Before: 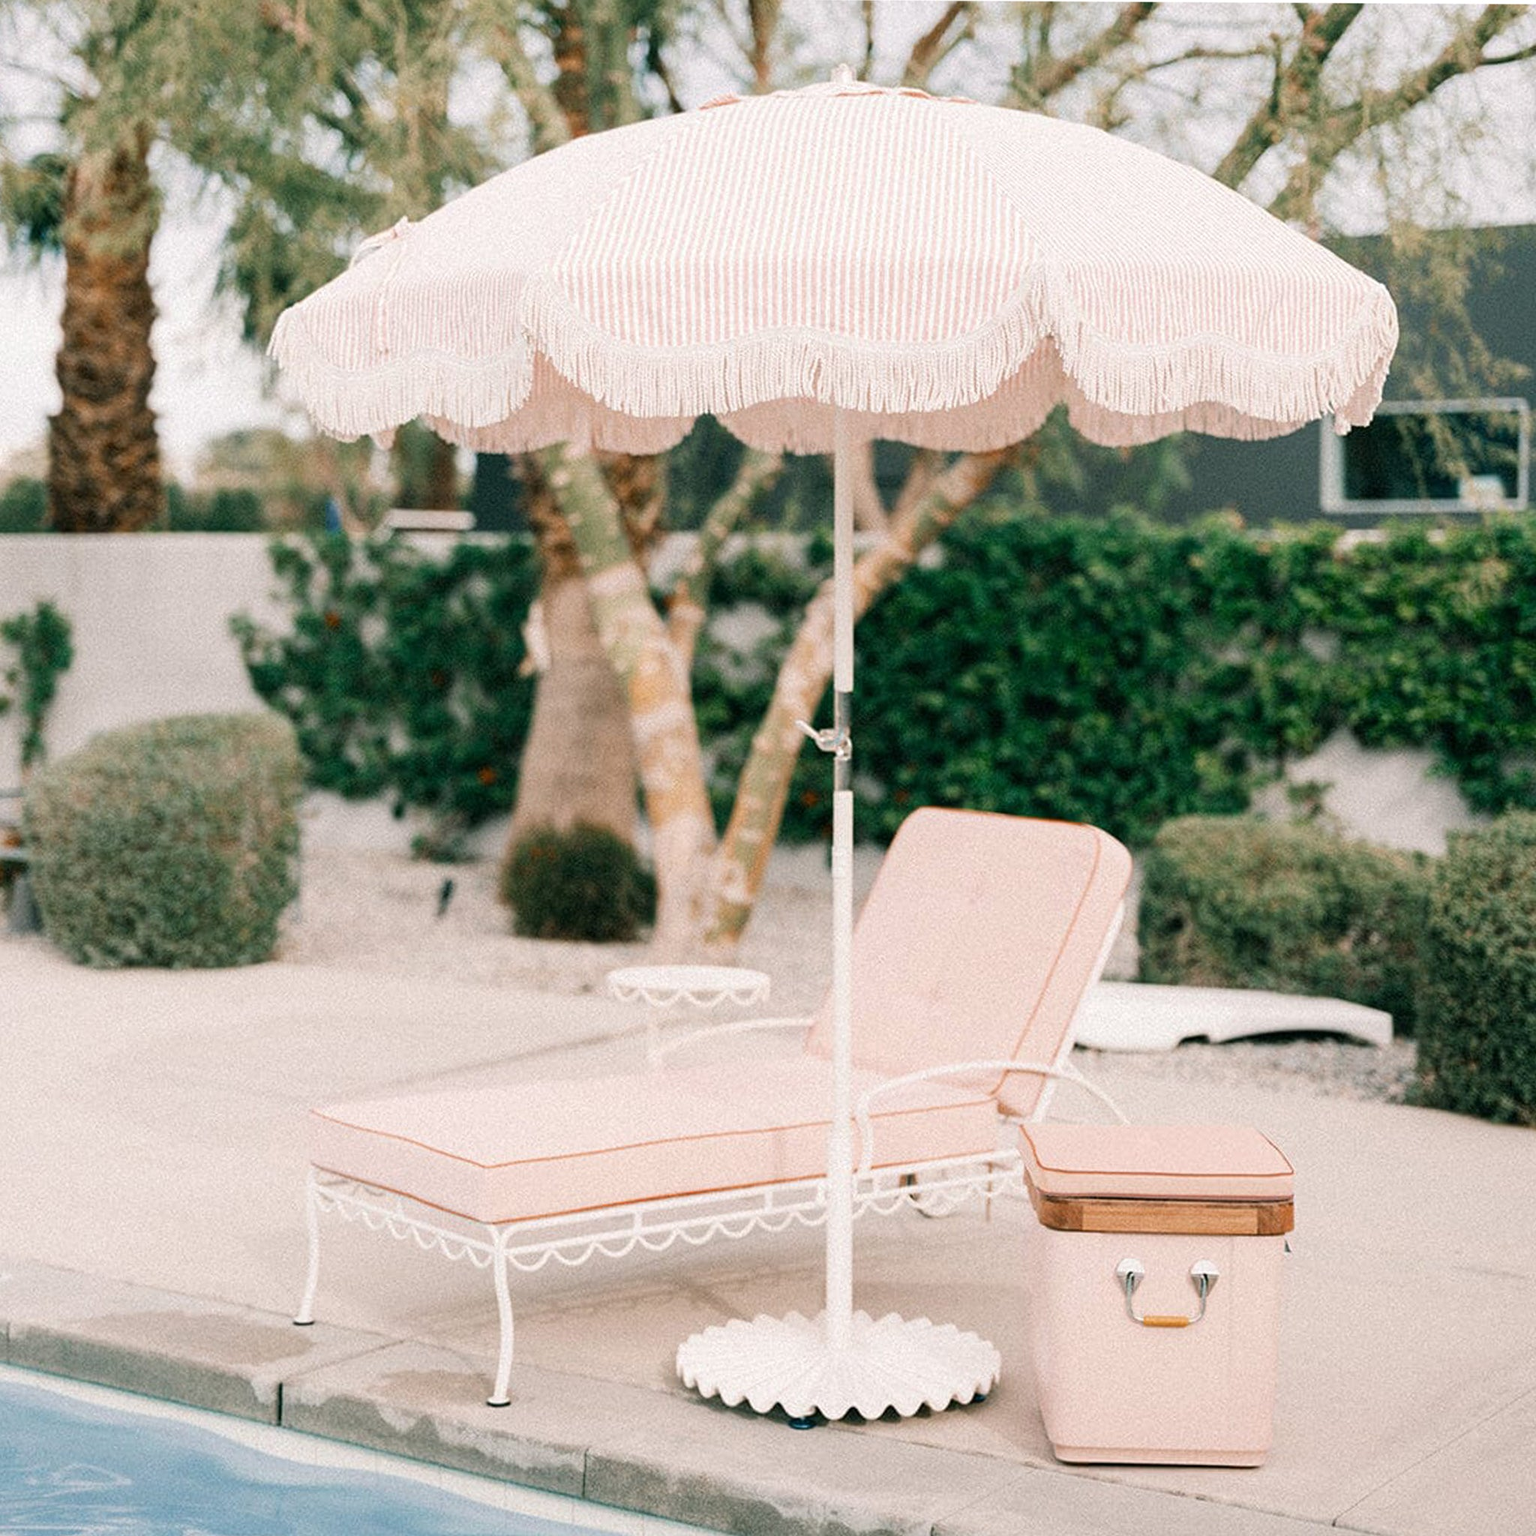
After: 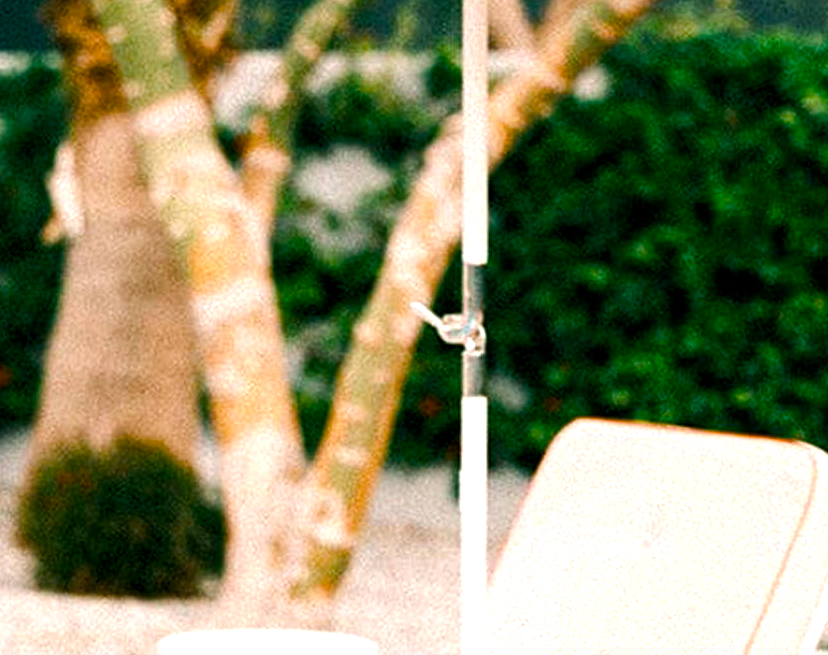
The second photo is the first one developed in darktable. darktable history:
crop: left 31.751%, top 32.172%, right 27.8%, bottom 35.83%
exposure: compensate highlight preservation false
color balance rgb: global offset › luminance -0.37%, perceptual saturation grading › highlights -17.77%, perceptual saturation grading › mid-tones 33.1%, perceptual saturation grading › shadows 50.52%, perceptual brilliance grading › highlights 20%, perceptual brilliance grading › mid-tones 20%, perceptual brilliance grading › shadows -20%, global vibrance 50%
